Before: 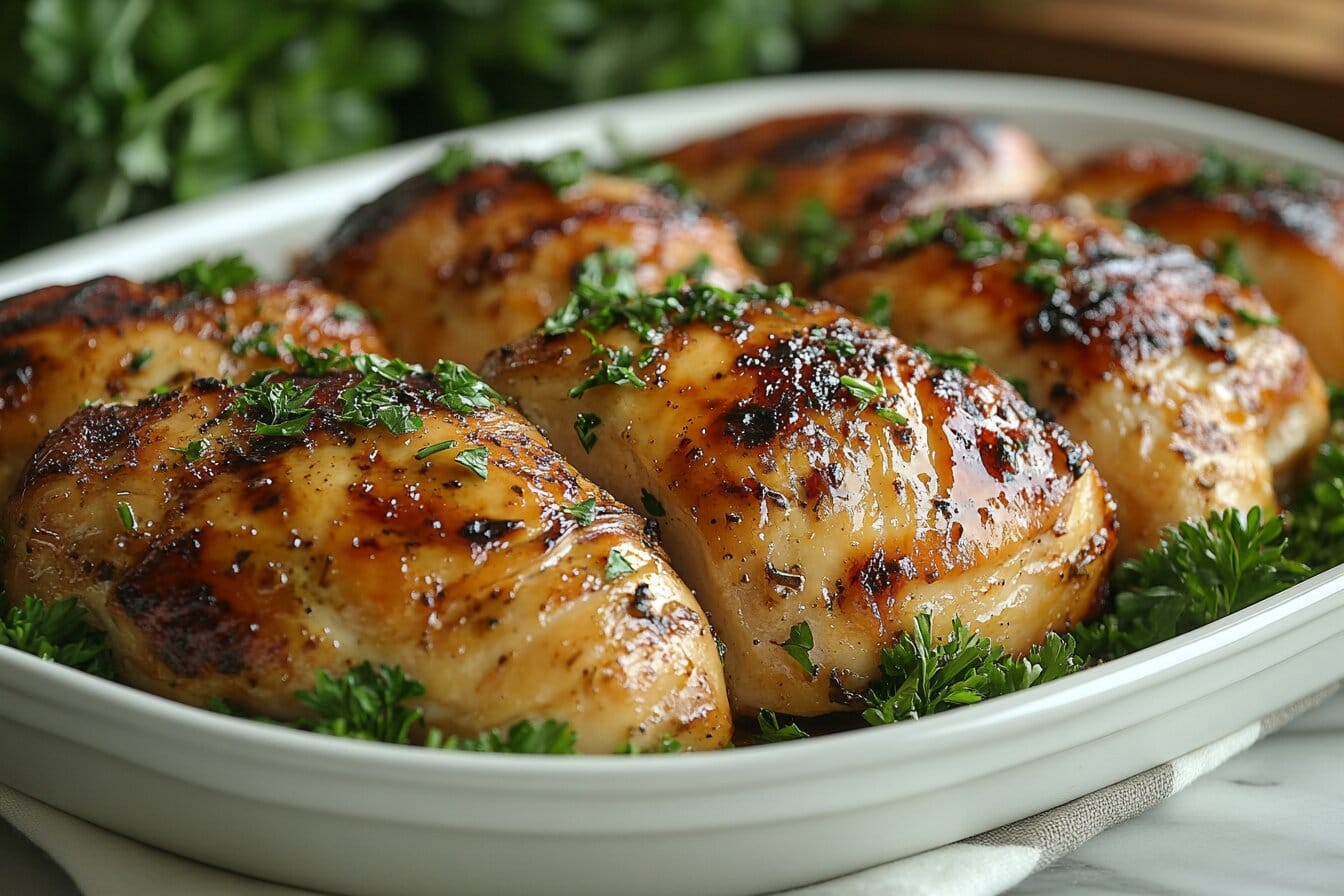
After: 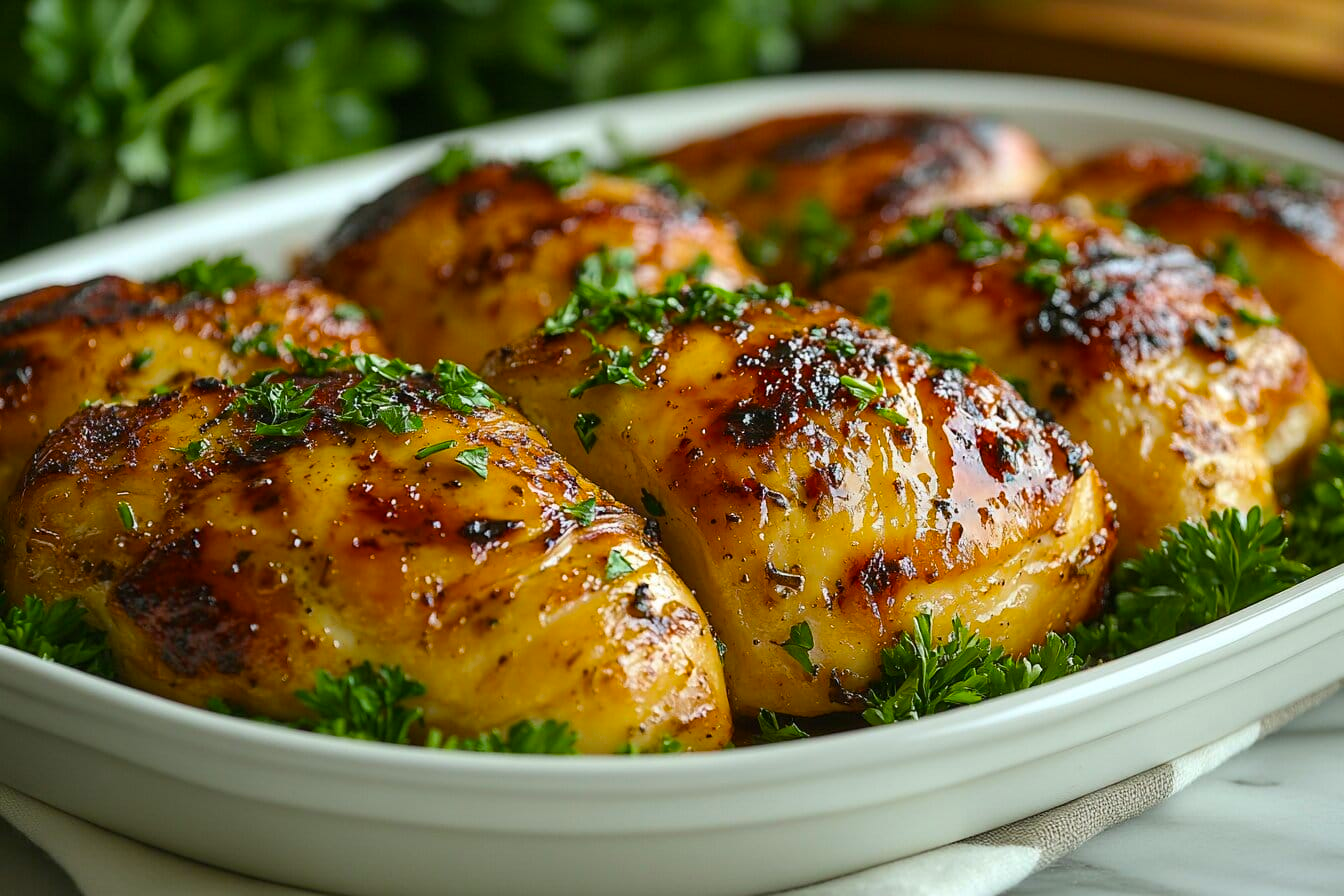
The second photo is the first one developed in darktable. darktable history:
color balance rgb: perceptual saturation grading › global saturation 40%, global vibrance 20%
